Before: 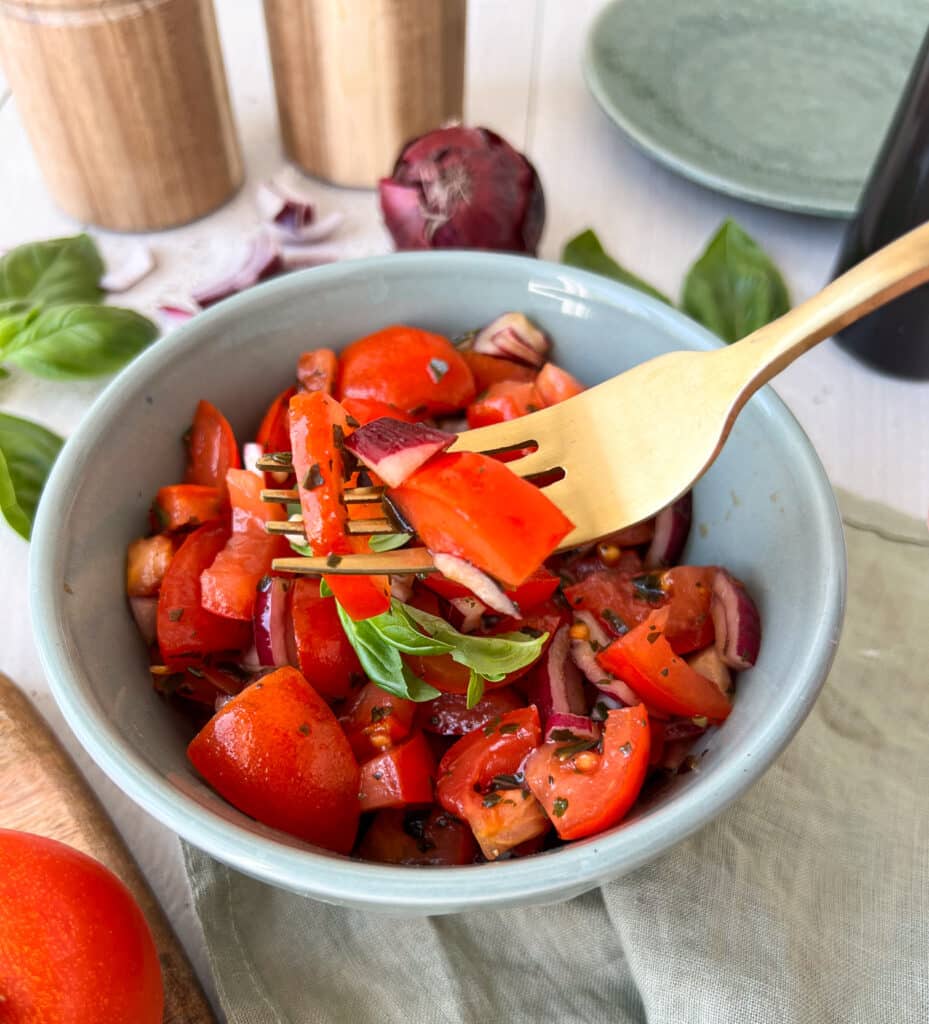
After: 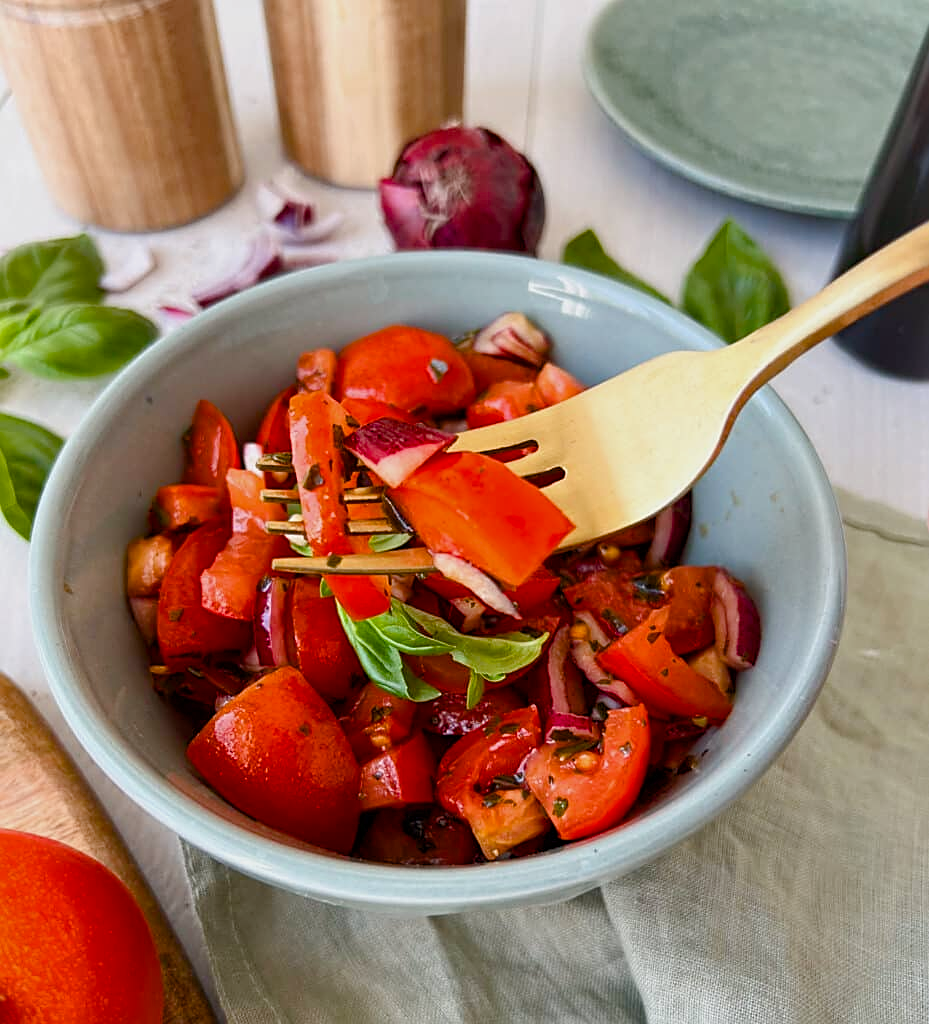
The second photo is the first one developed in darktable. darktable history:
exposure: exposure -0.242 EV, compensate highlight preservation false
sharpen: on, module defaults
color balance rgb: perceptual saturation grading › global saturation 20%, perceptual saturation grading › highlights -25%, perceptual saturation grading › shadows 50%
